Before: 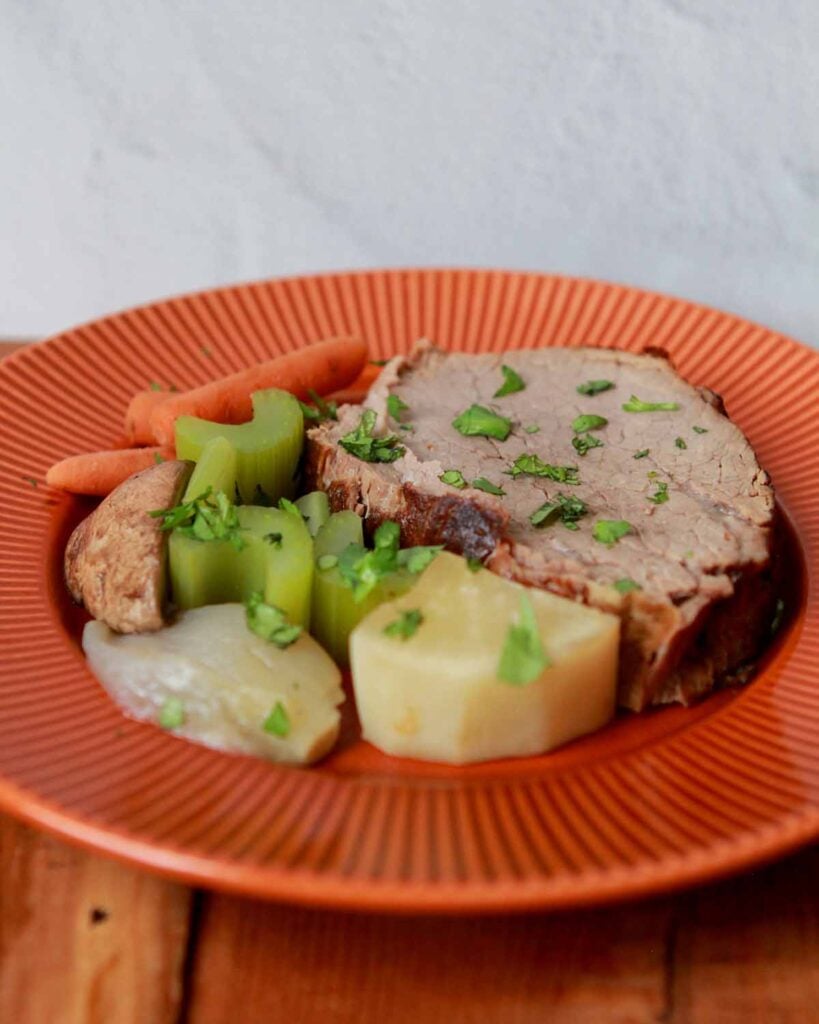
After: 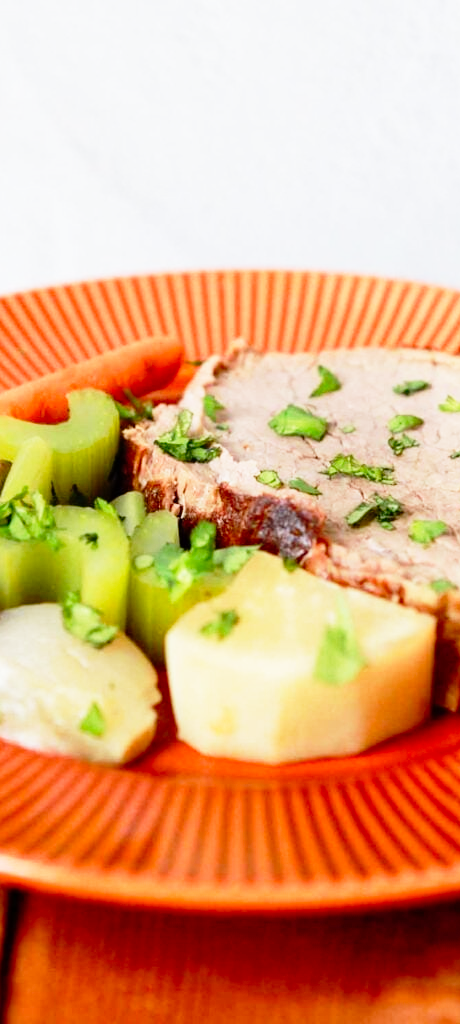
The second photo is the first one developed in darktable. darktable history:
crop and rotate: left 22.516%, right 21.234%
base curve: curves: ch0 [(0, 0) (0.012, 0.01) (0.073, 0.168) (0.31, 0.711) (0.645, 0.957) (1, 1)], preserve colors none
